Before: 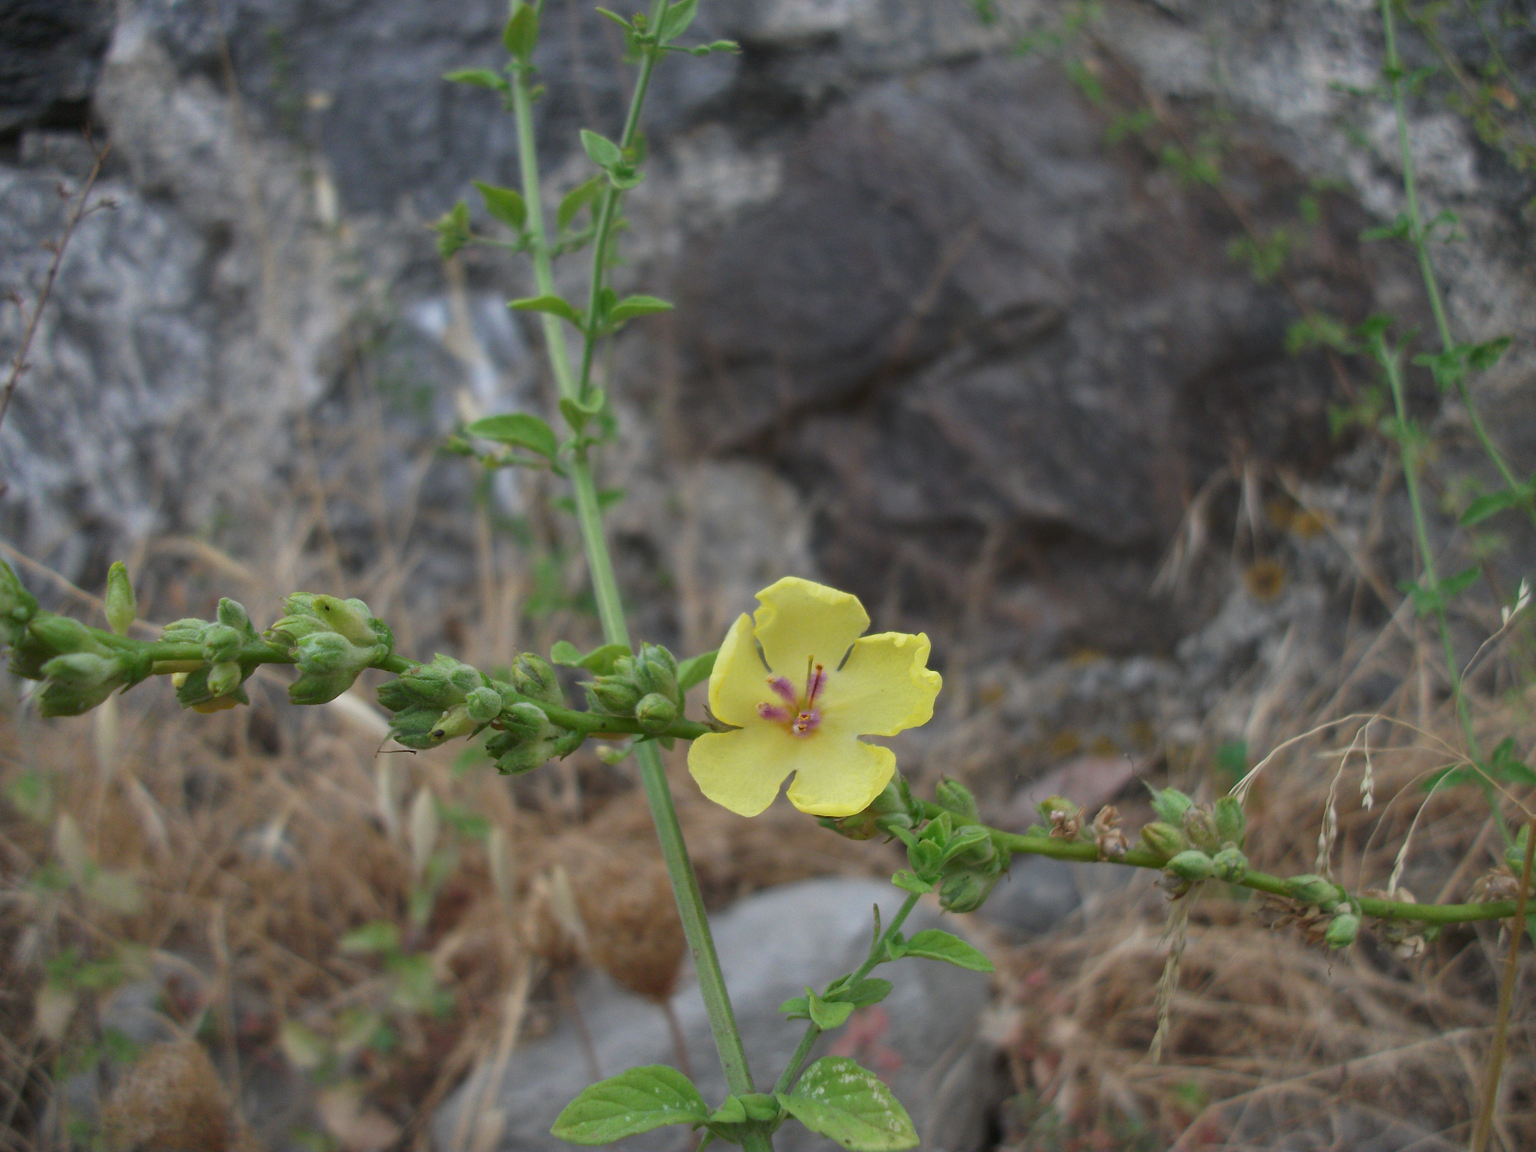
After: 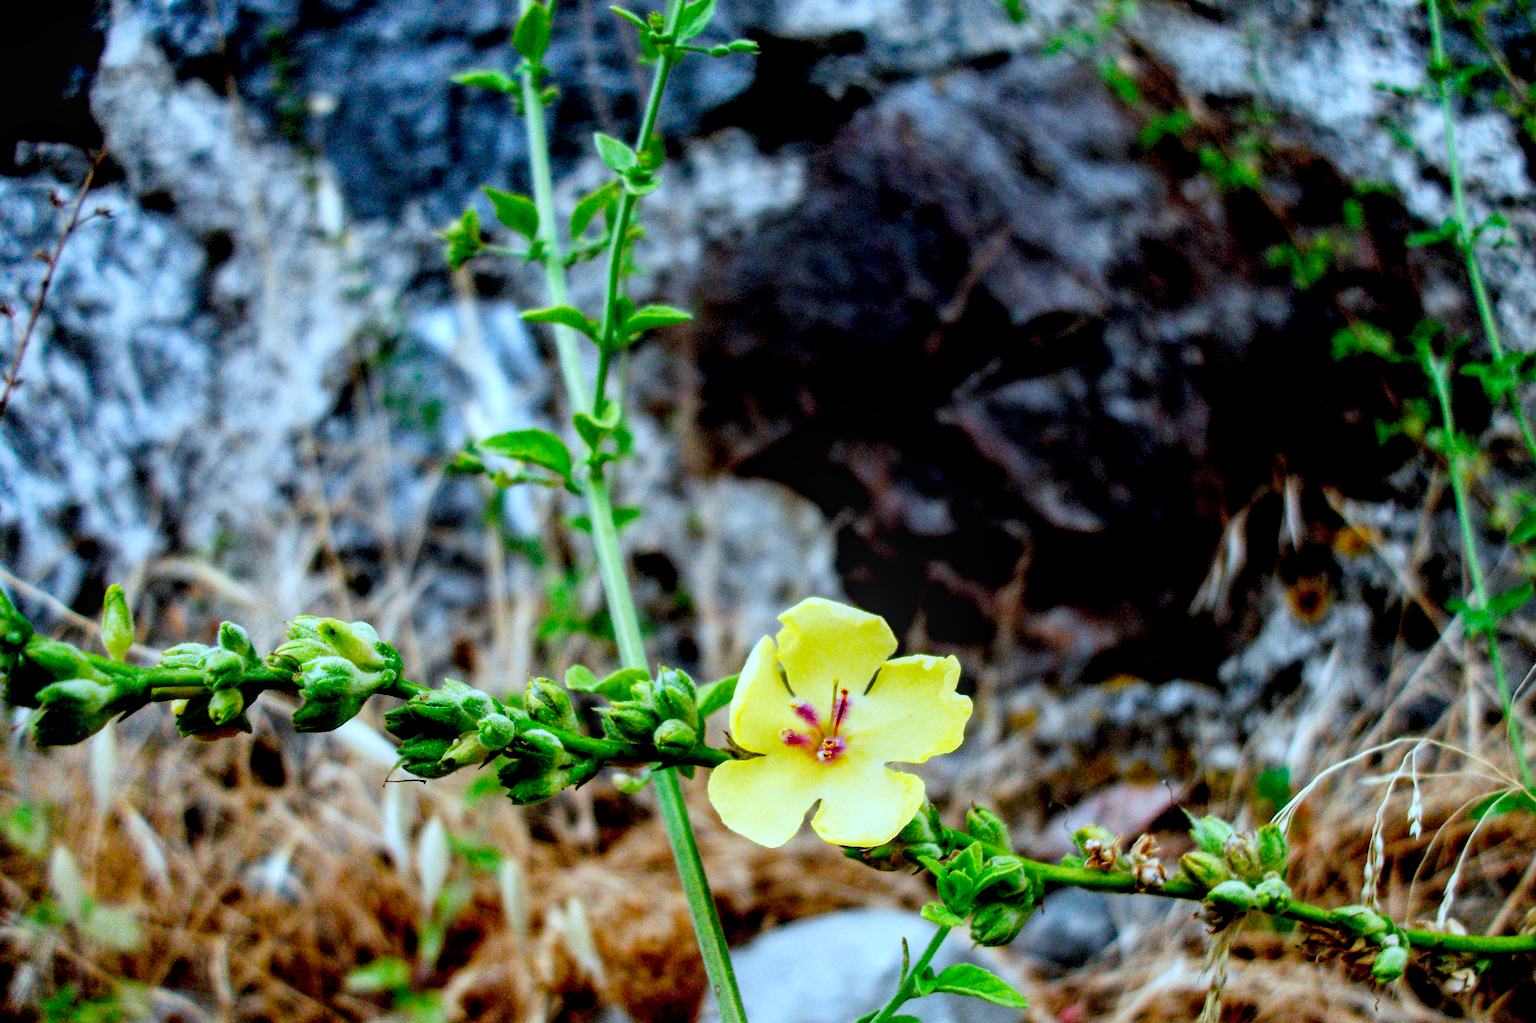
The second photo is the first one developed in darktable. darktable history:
exposure: black level correction 0.056, compensate highlight preservation false
crop and rotate: angle 0.2°, left 0.275%, right 3.127%, bottom 14.18%
color correction: highlights a* -9.35, highlights b* -23.15
tone equalizer: on, module defaults
base curve: curves: ch0 [(0, 0) (0.007, 0.004) (0.027, 0.03) (0.046, 0.07) (0.207, 0.54) (0.442, 0.872) (0.673, 0.972) (1, 1)], preserve colors none
local contrast: on, module defaults
